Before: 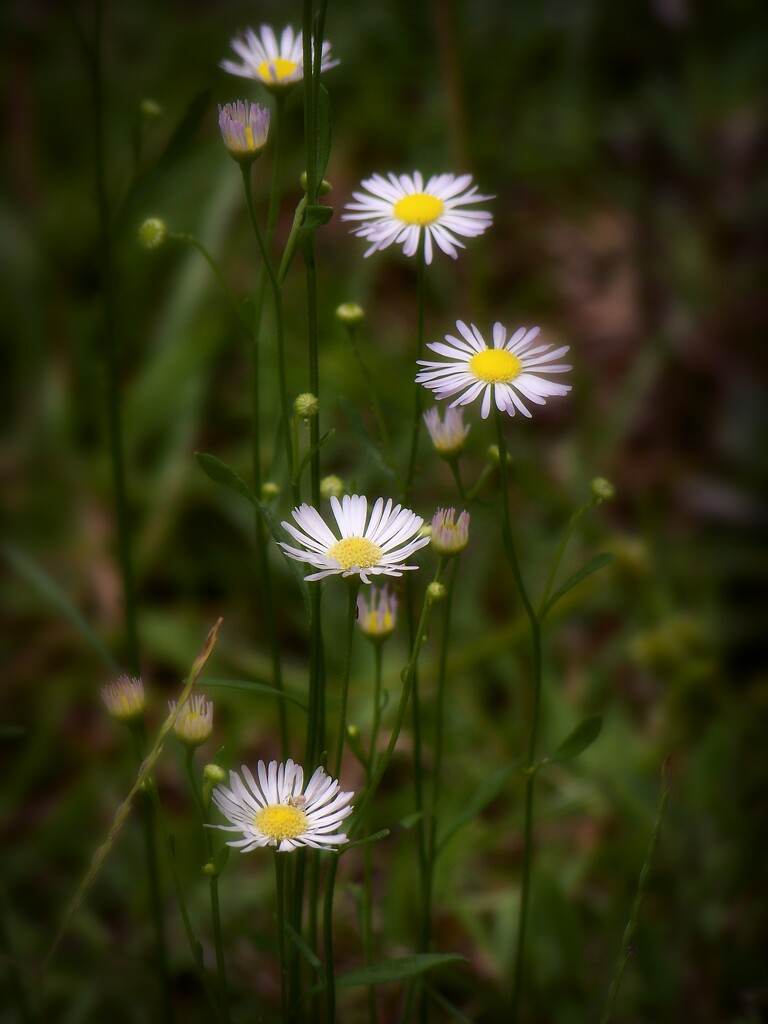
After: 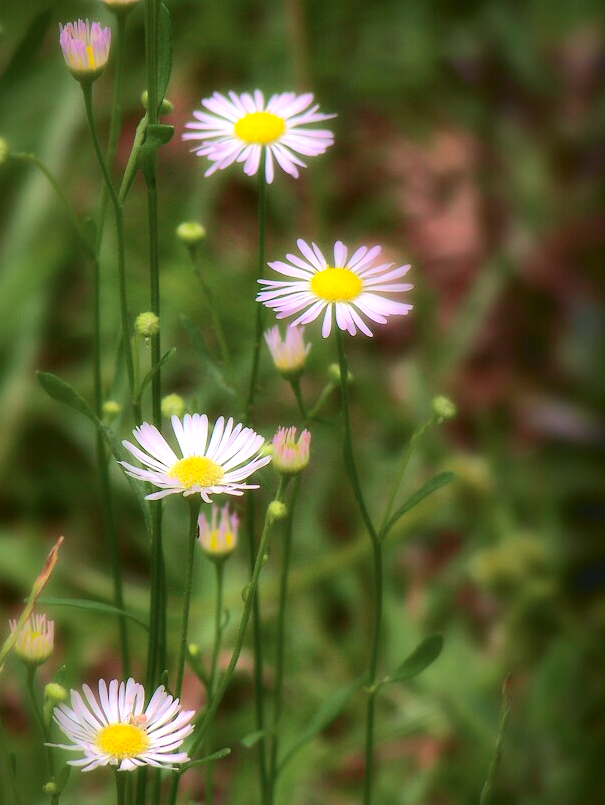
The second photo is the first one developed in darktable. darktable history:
crop and rotate: left 20.74%, top 7.912%, right 0.375%, bottom 13.378%
exposure: black level correction -0.005, exposure 1 EV, compensate highlight preservation false
shadows and highlights: on, module defaults
tone curve: curves: ch0 [(0, 0) (0.128, 0.068) (0.292, 0.274) (0.453, 0.507) (0.653, 0.717) (0.785, 0.817) (0.995, 0.917)]; ch1 [(0, 0) (0.384, 0.365) (0.463, 0.447) (0.486, 0.474) (0.503, 0.497) (0.52, 0.525) (0.559, 0.591) (0.583, 0.623) (0.672, 0.699) (0.766, 0.773) (1, 1)]; ch2 [(0, 0) (0.374, 0.344) (0.446, 0.443) (0.501, 0.5) (0.527, 0.549) (0.565, 0.582) (0.624, 0.632) (1, 1)], color space Lab, independent channels, preserve colors none
